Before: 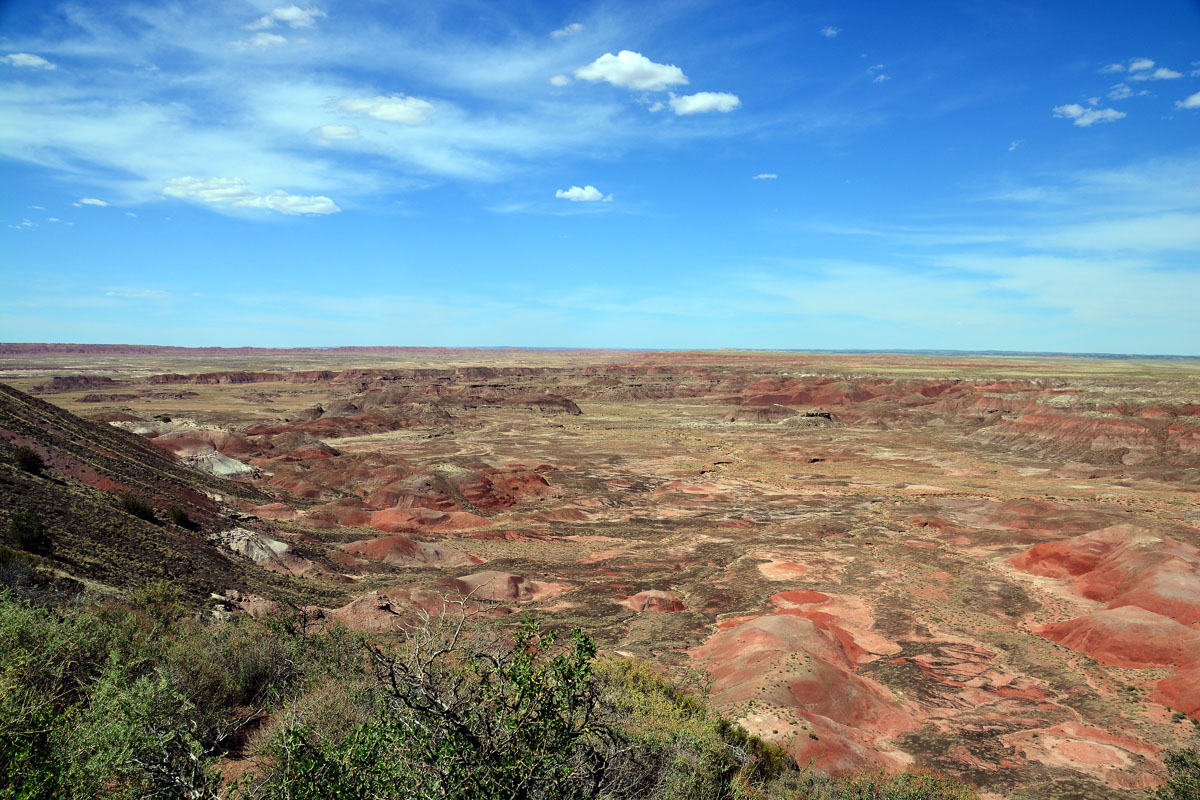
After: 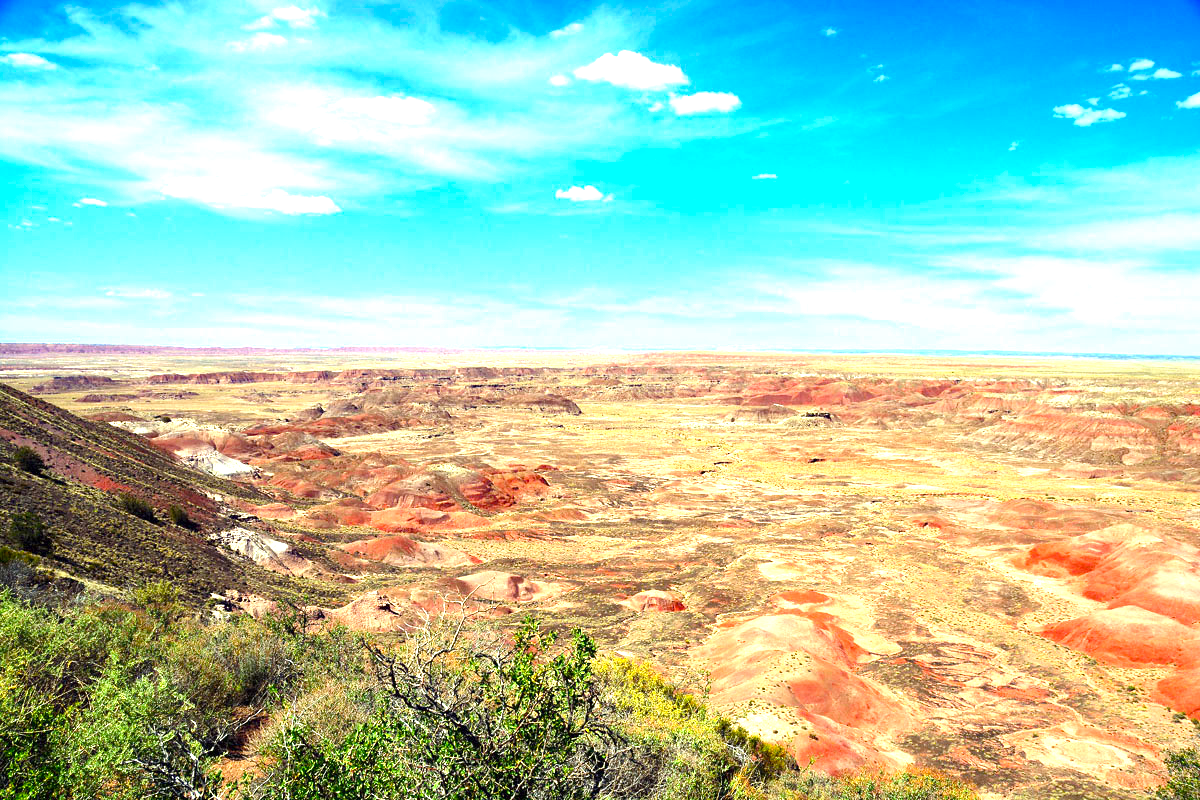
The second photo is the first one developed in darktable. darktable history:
exposure: black level correction 0, exposure 1.63 EV, compensate exposure bias true, compensate highlight preservation false
color balance rgb: linear chroma grading › shadows -2.857%, linear chroma grading › highlights -3.032%, perceptual saturation grading › global saturation 36.966%, perceptual saturation grading › shadows 35.912%
